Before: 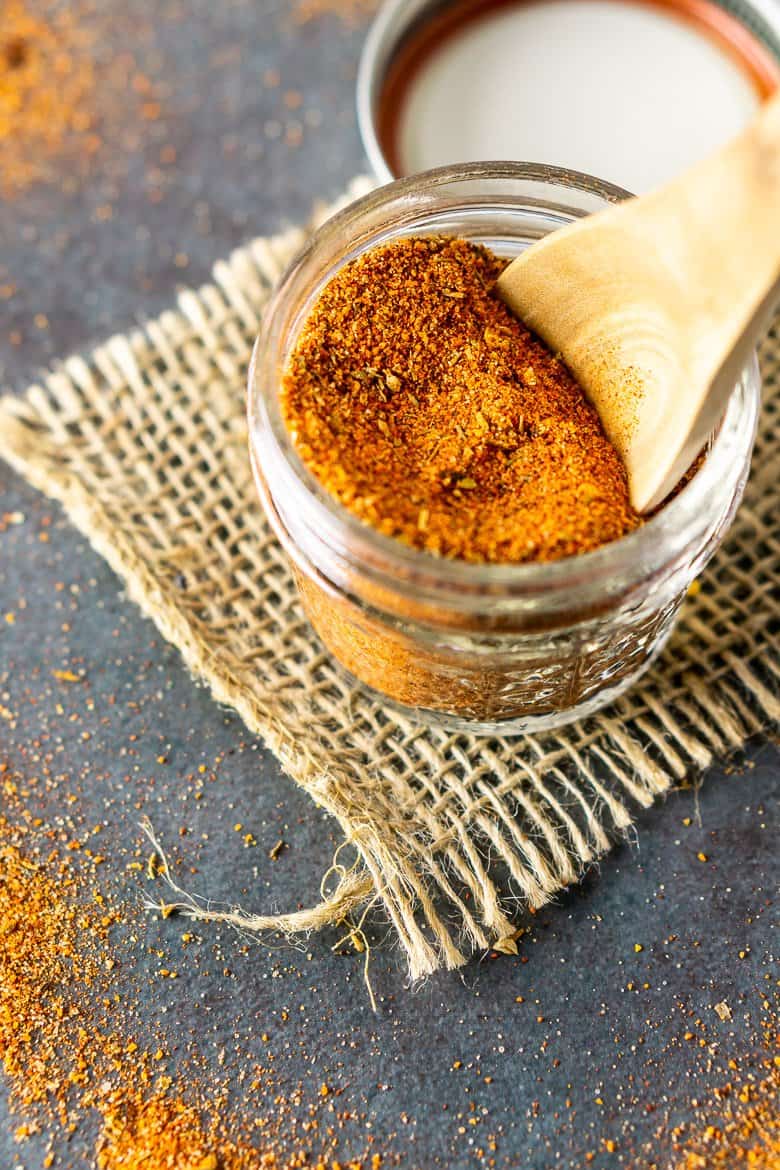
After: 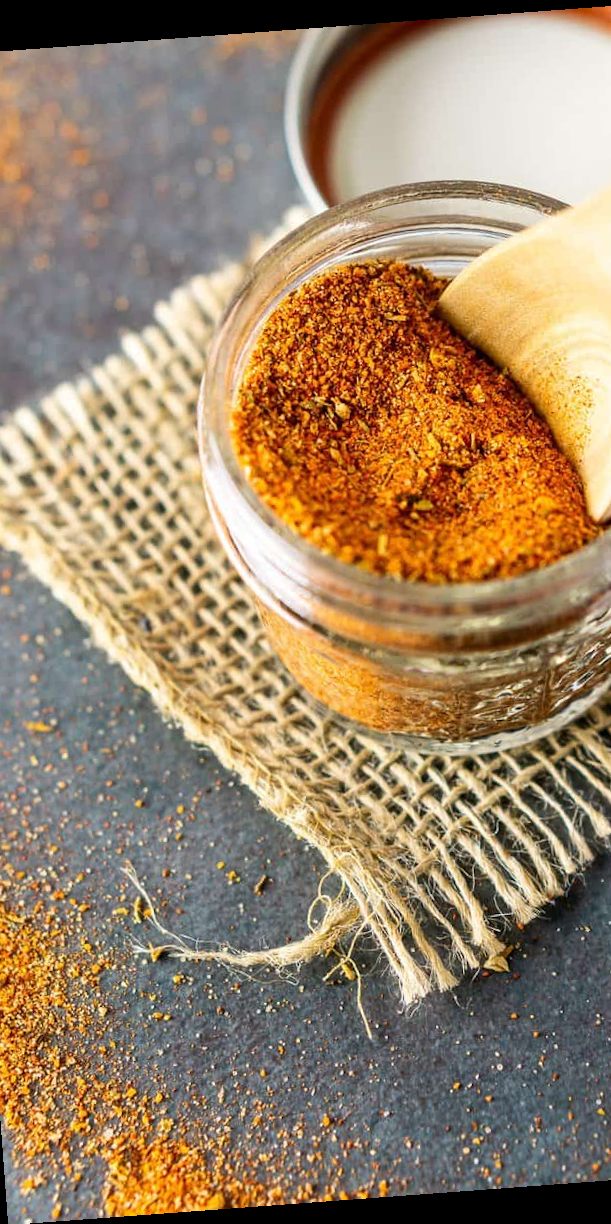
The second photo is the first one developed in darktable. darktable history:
rotate and perspective: rotation -4.25°, automatic cropping off
crop and rotate: left 9.061%, right 20.142%
